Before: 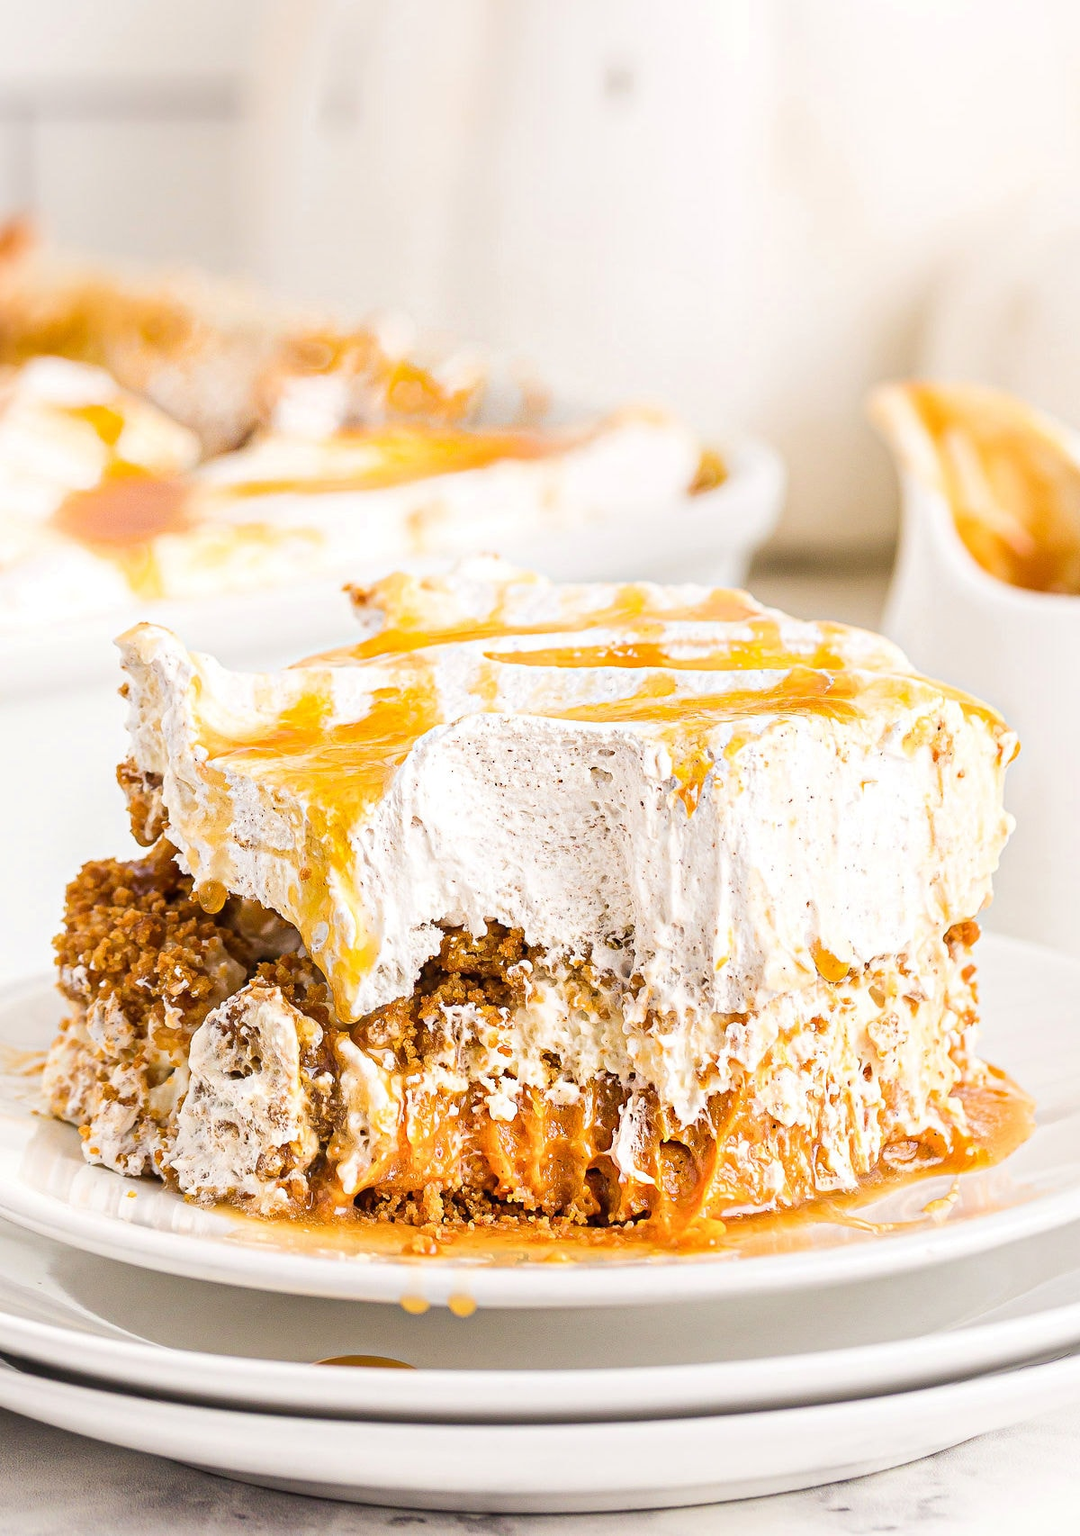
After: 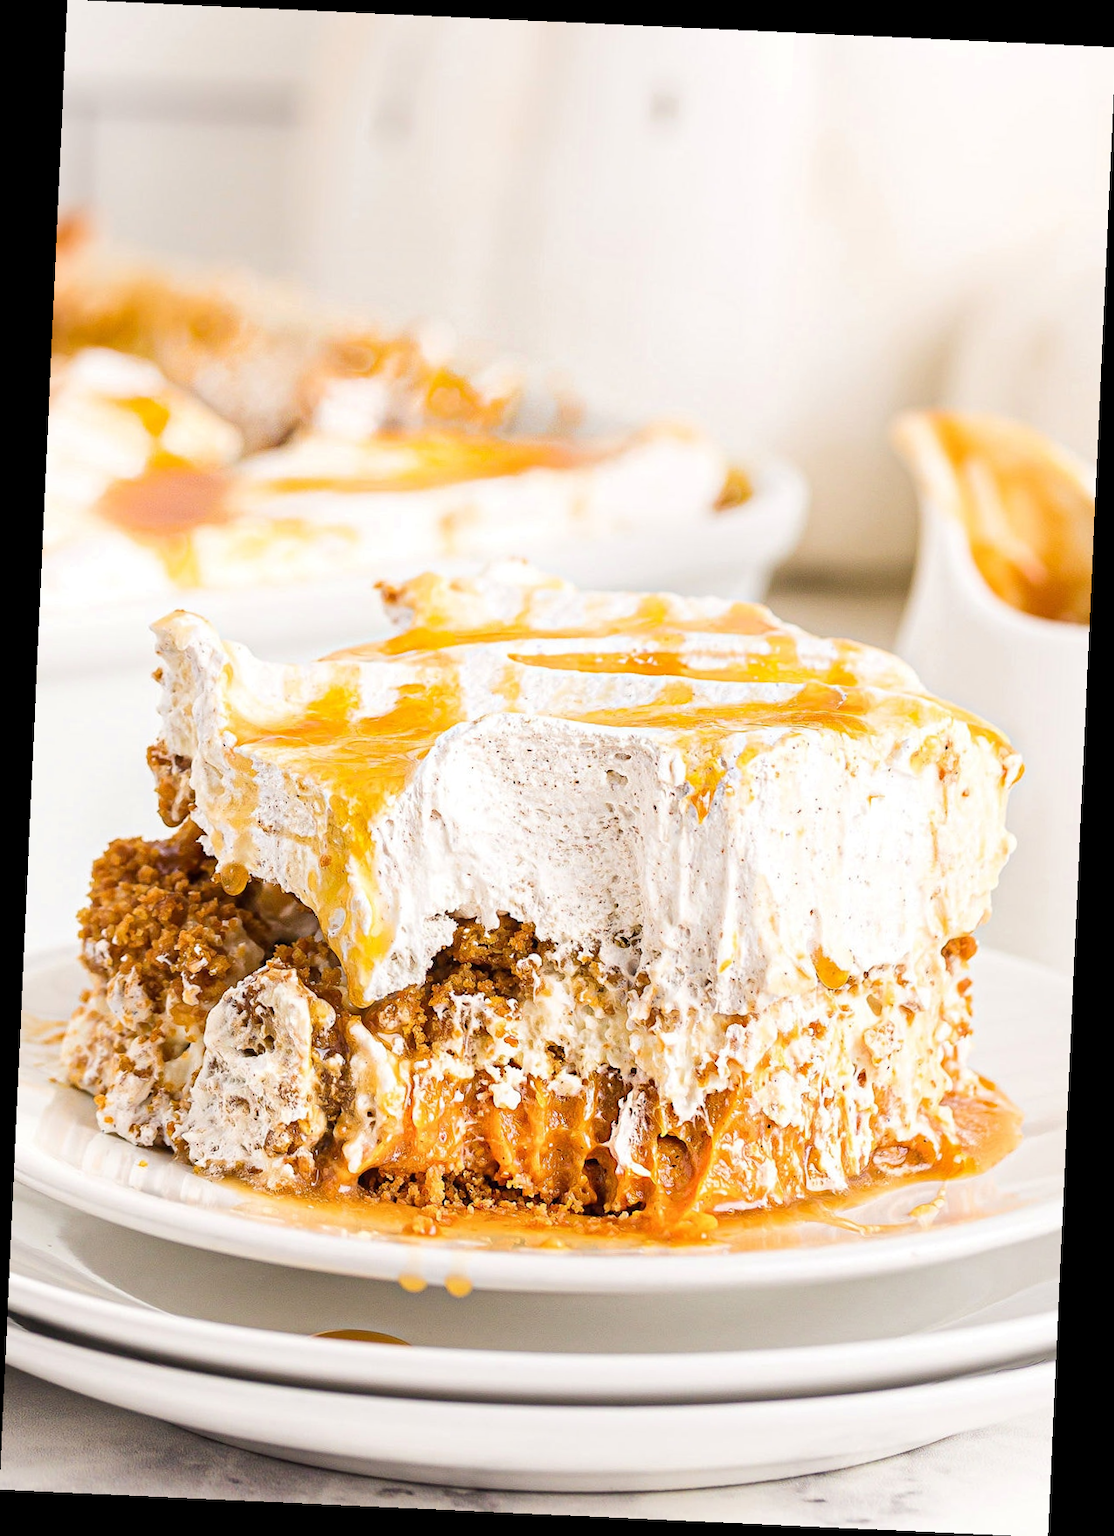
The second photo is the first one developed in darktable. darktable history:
crop and rotate: angle -2.61°
